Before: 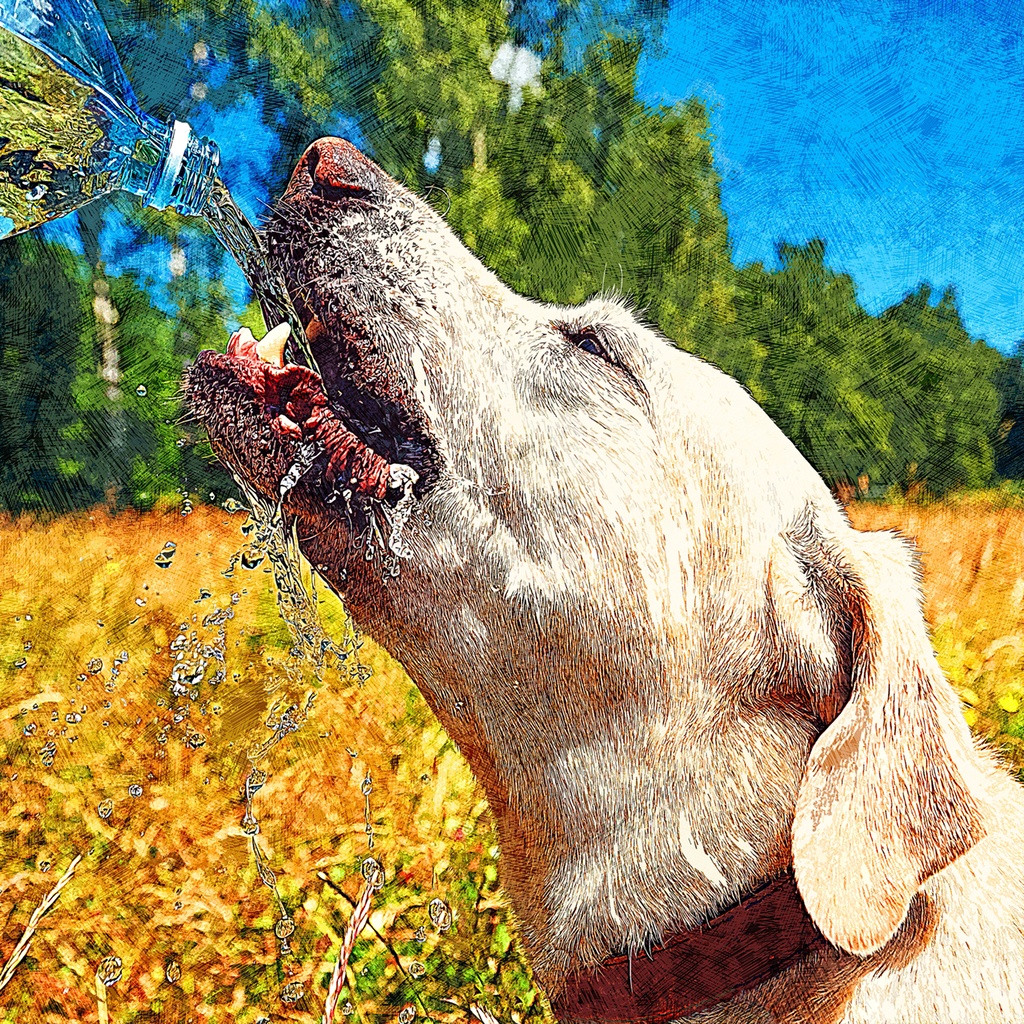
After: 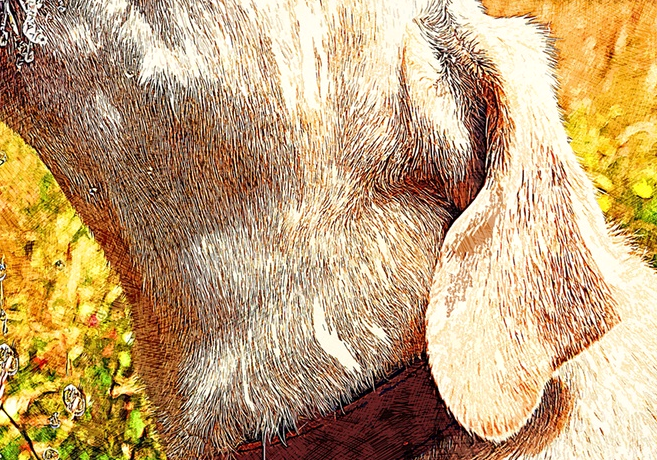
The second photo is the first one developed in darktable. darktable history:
crop and rotate: left 35.792%, top 50.257%, bottom 4.802%
local contrast: mode bilateral grid, contrast 20, coarseness 51, detail 119%, midtone range 0.2
